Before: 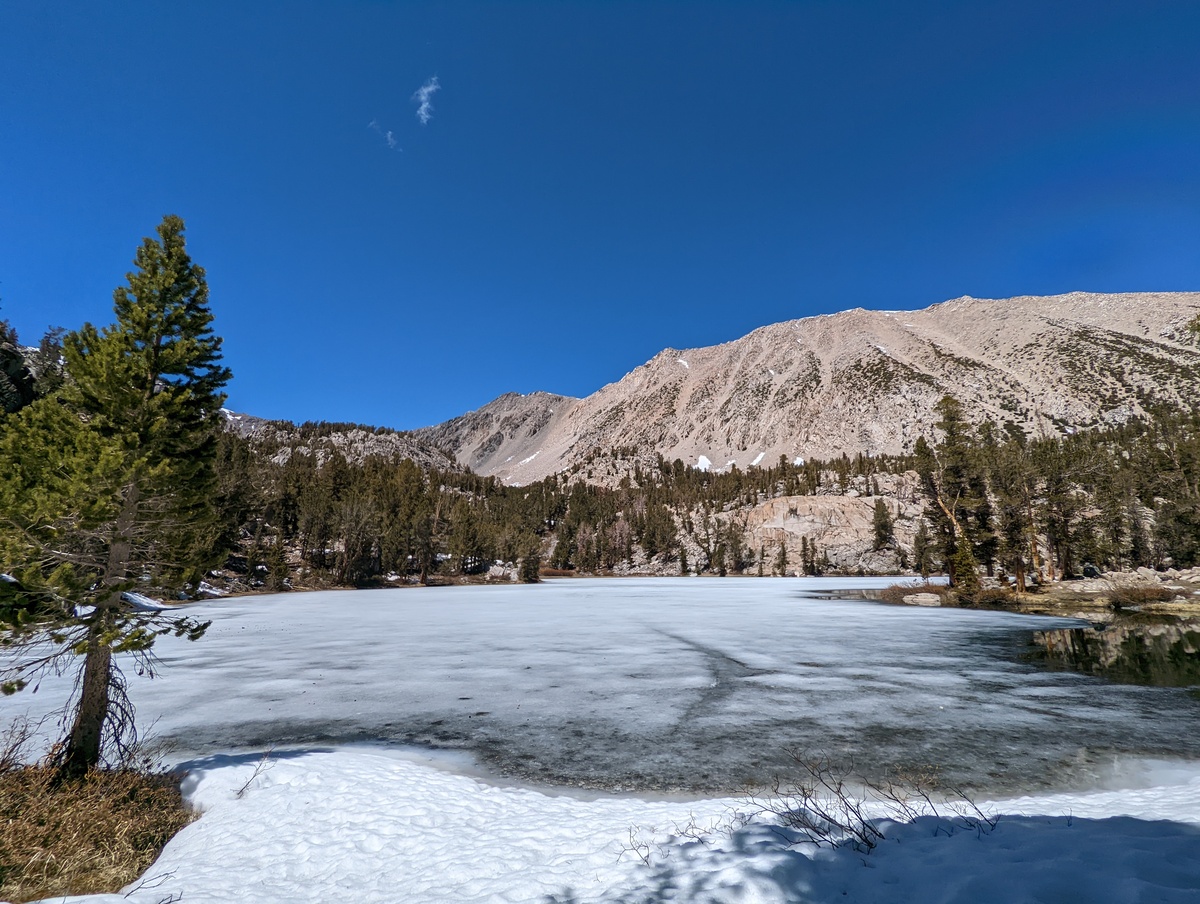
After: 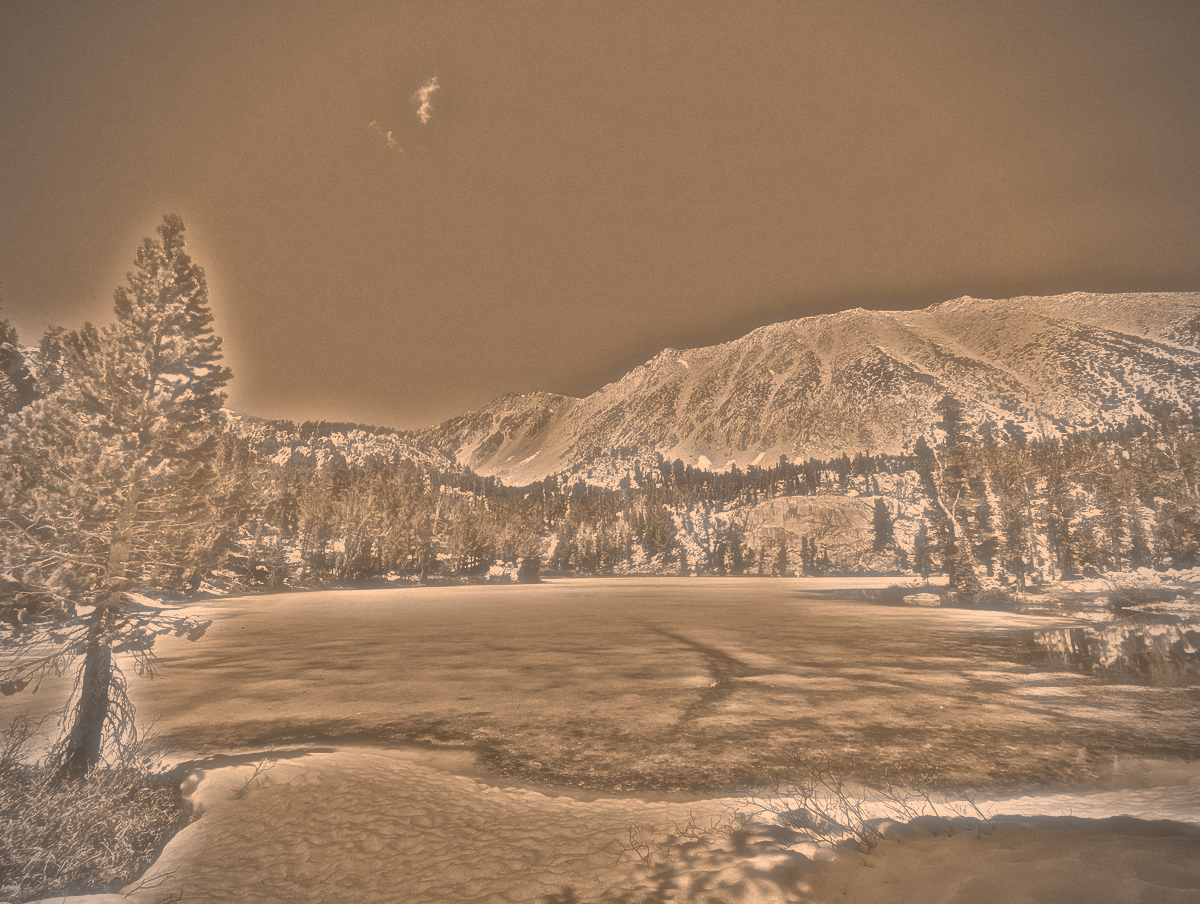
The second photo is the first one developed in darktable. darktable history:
soften: on, module defaults
grain: mid-tones bias 0% | blend: blend mode normal, opacity 55%; mask: uniform (no mask)
highpass: on, module defaults | blend: blend mode overlay, opacity 75%; mask: uniform (no mask)
vibrance: on, module defaults
local contrast: mode bilateral grid, contrast 20, coarseness 50, detail 120%, midtone range 0.2
vignetting: unbound false
color correction: highlights a* 17.94, highlights b* 35.39, shadows a* 1.48, shadows b* 6.42, saturation 1.01 | blend: blend mode normal bounded, opacity 46%; mask: uniform (no mask)
